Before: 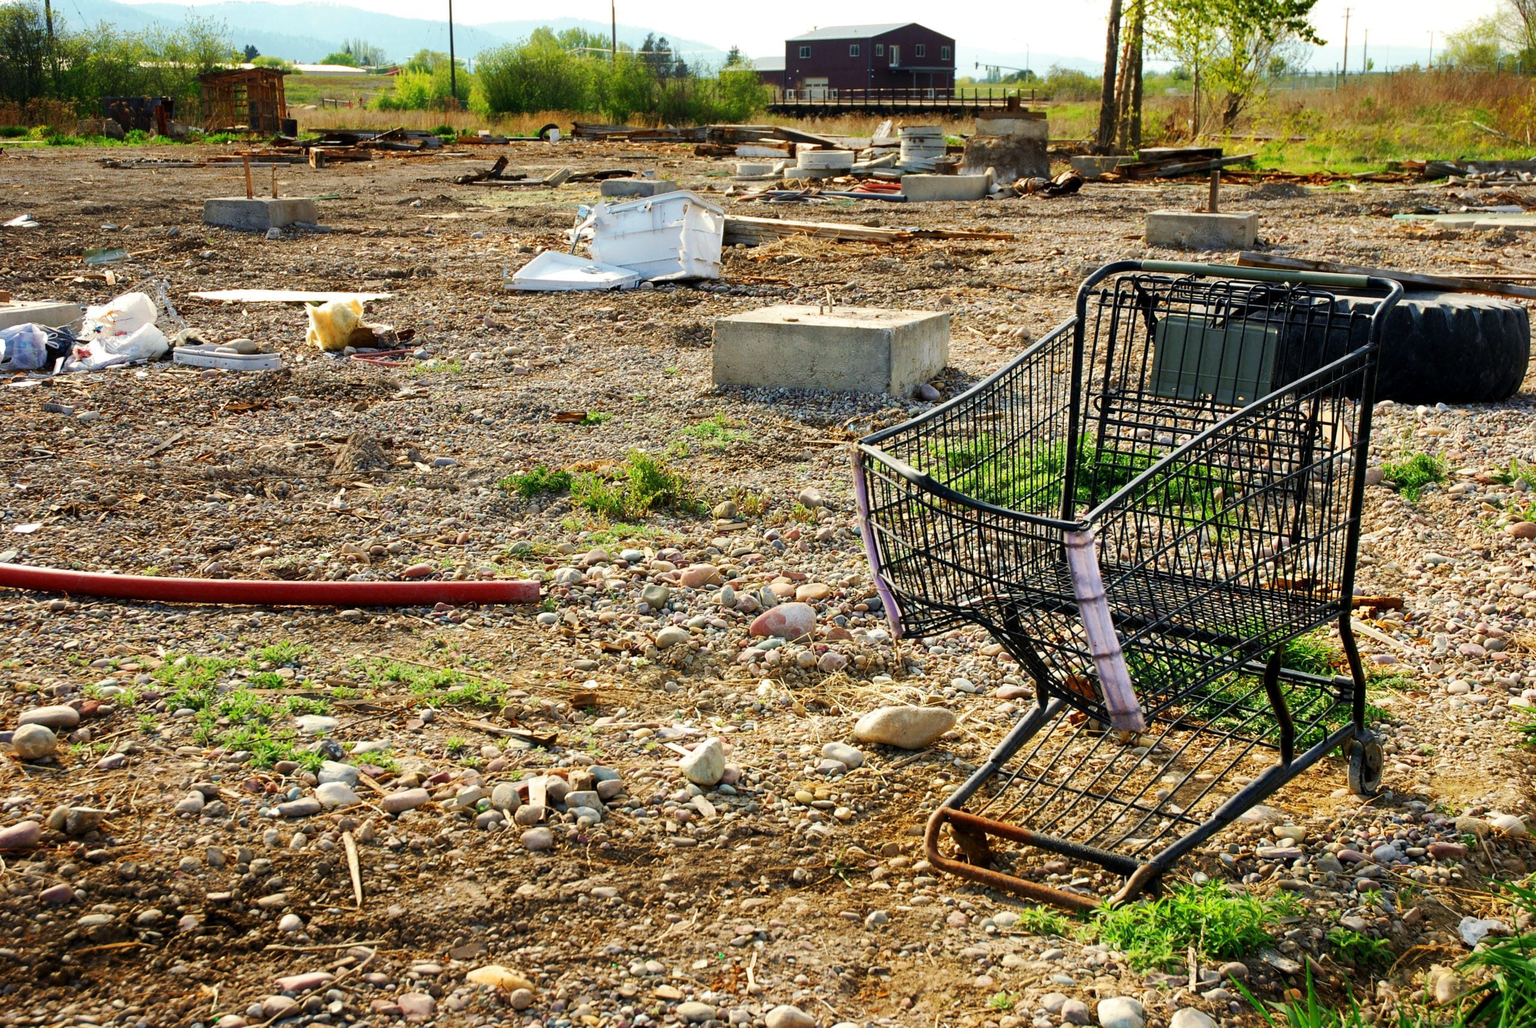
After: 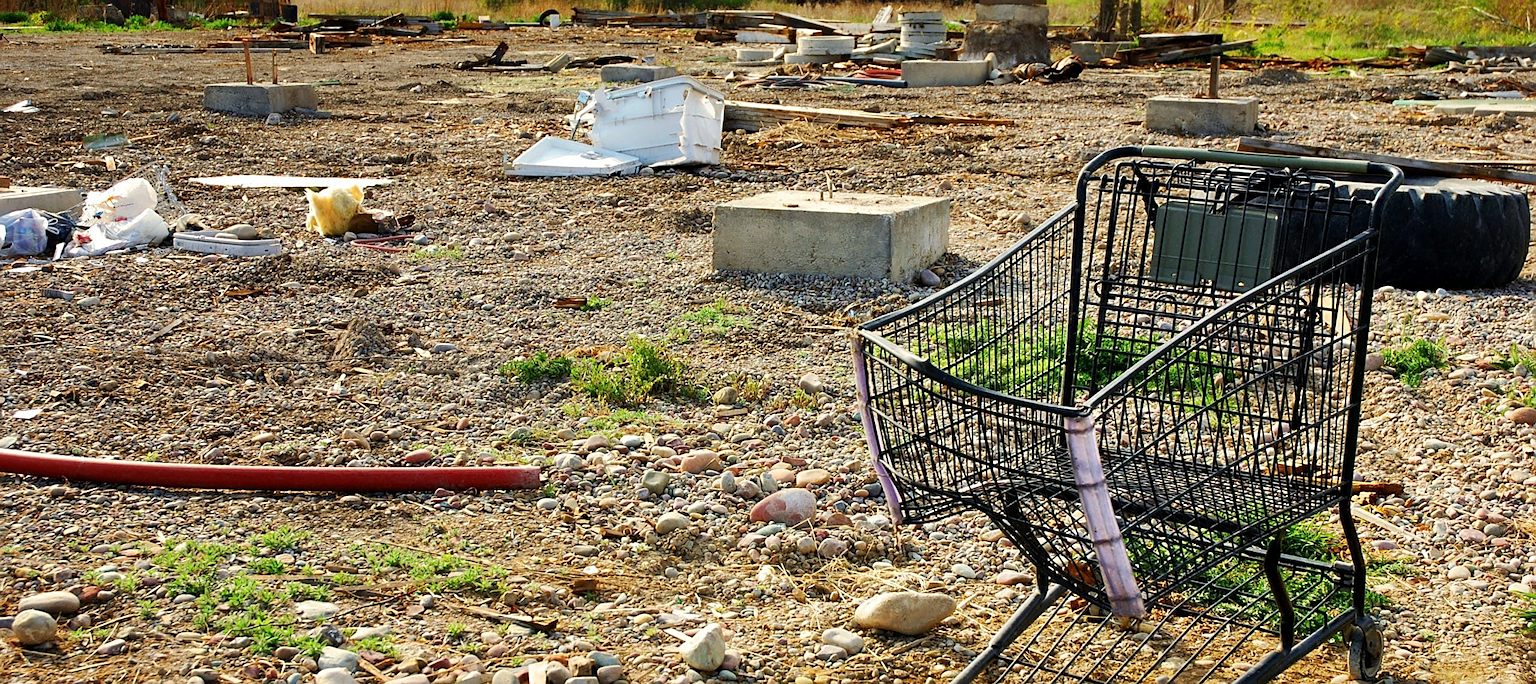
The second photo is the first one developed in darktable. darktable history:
crop: top 11.152%, bottom 22.273%
sharpen: on, module defaults
